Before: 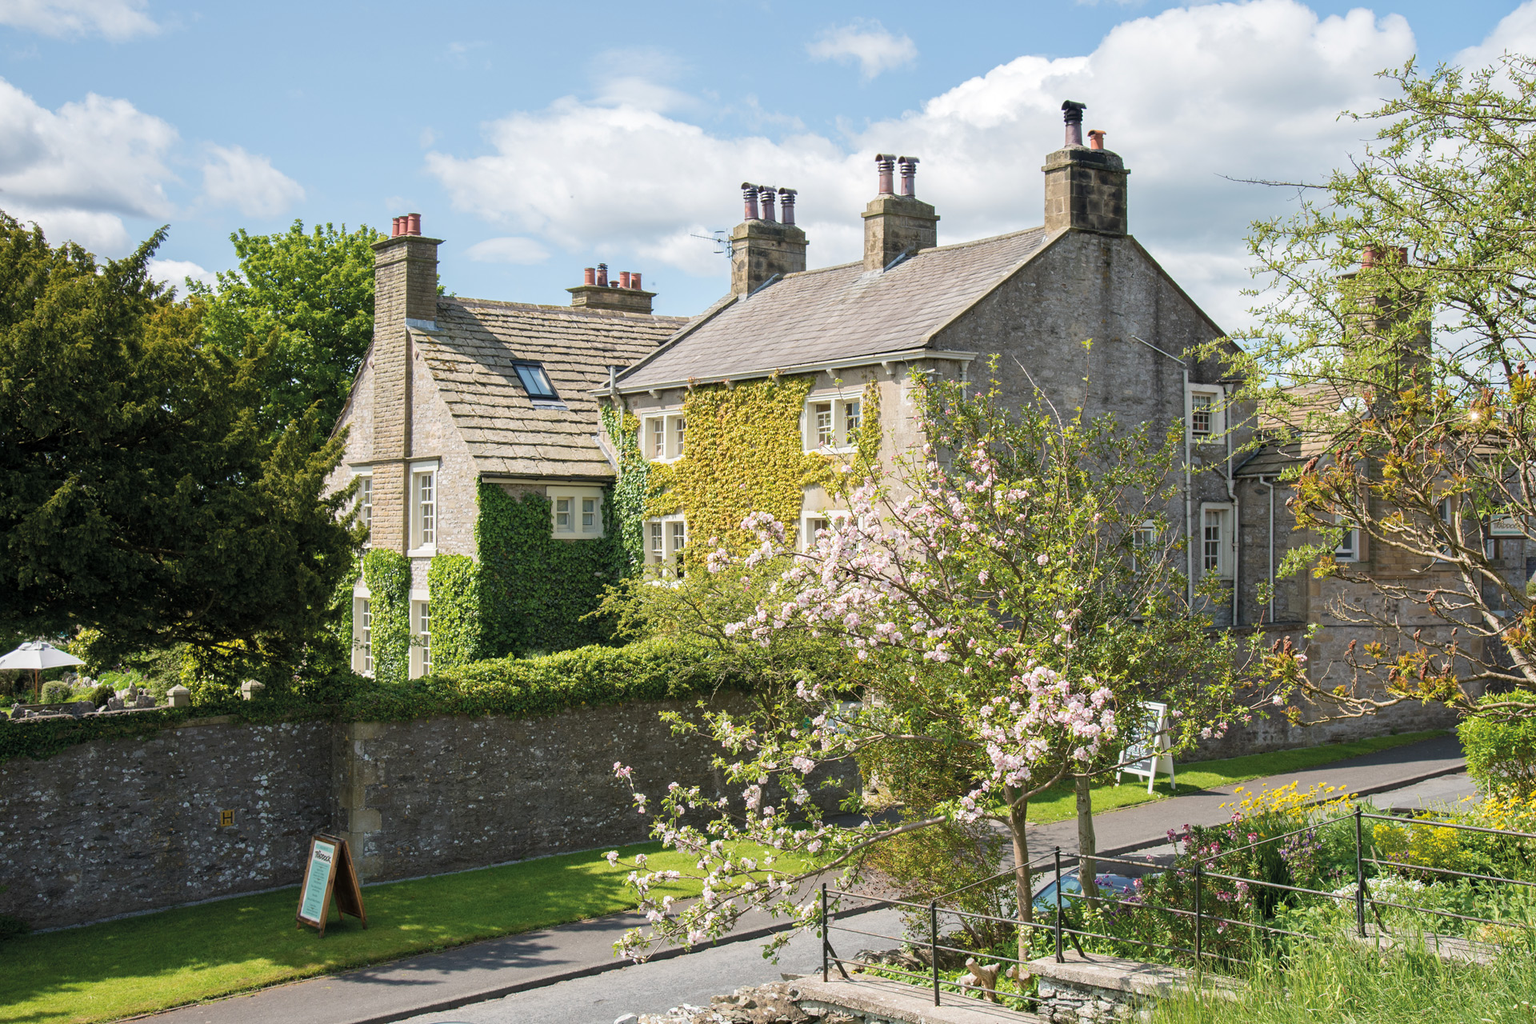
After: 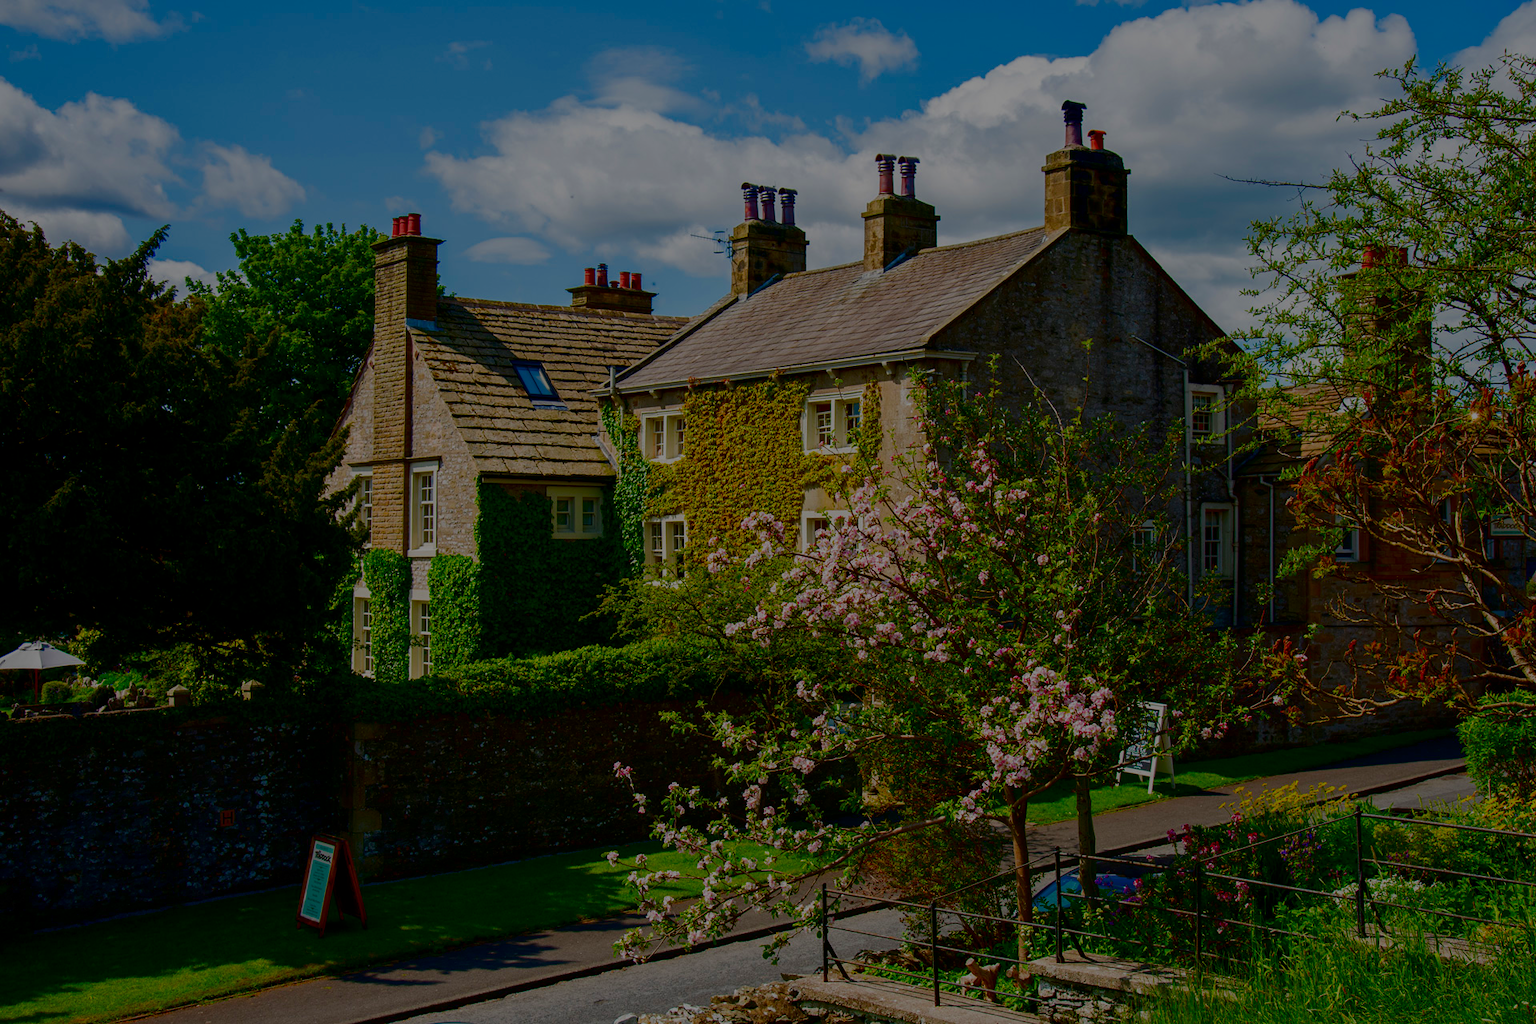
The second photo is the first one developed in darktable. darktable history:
contrast brightness saturation: brightness -1, saturation 1
filmic rgb: black relative exposure -7.32 EV, white relative exposure 5.09 EV, hardness 3.2
